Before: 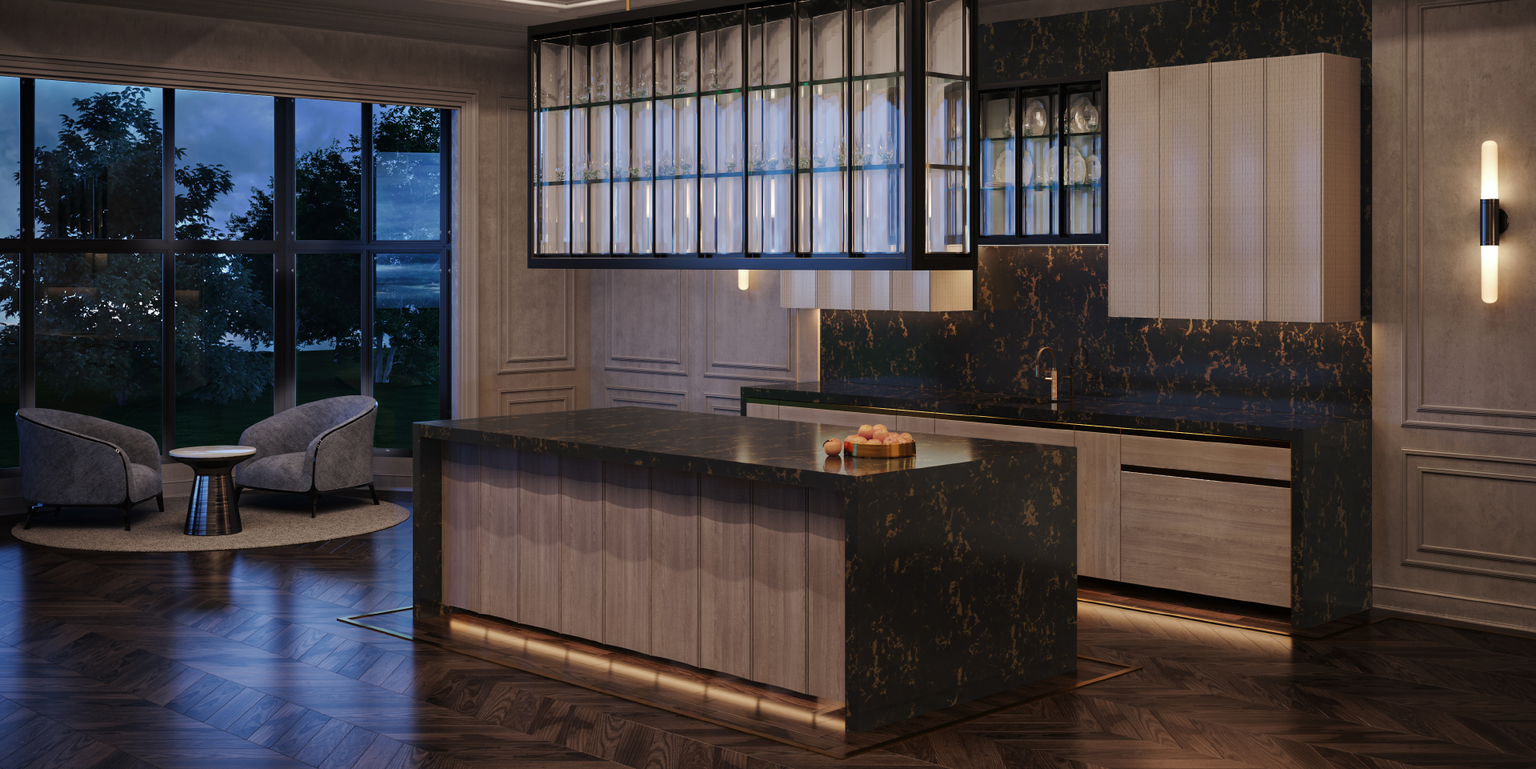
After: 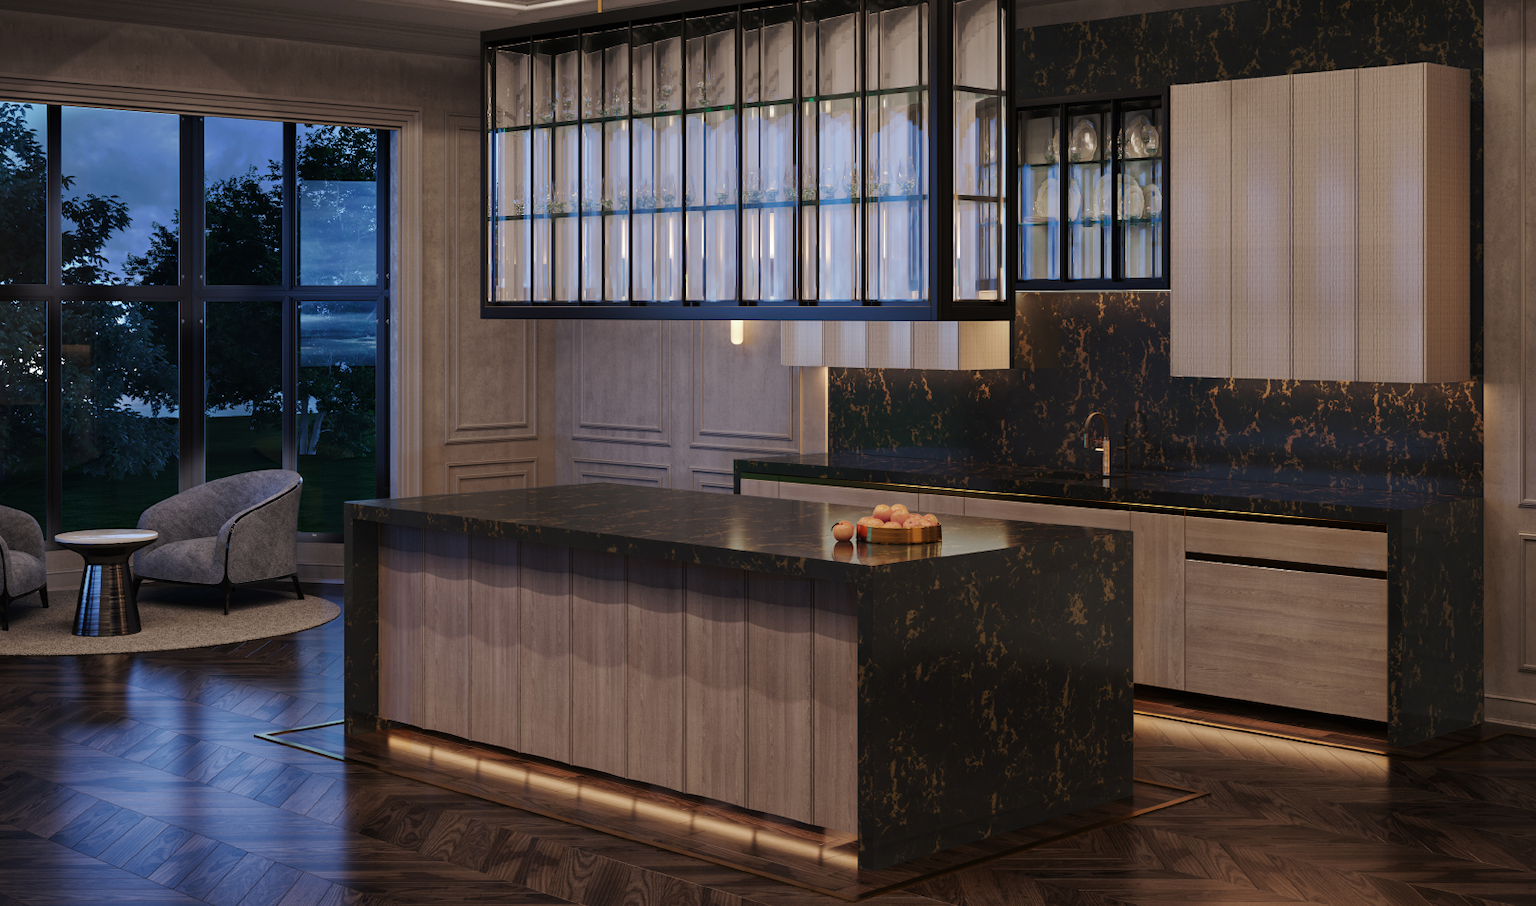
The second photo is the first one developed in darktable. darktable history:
crop: left 8.026%, right 7.374%
color correction: saturation 0.99
